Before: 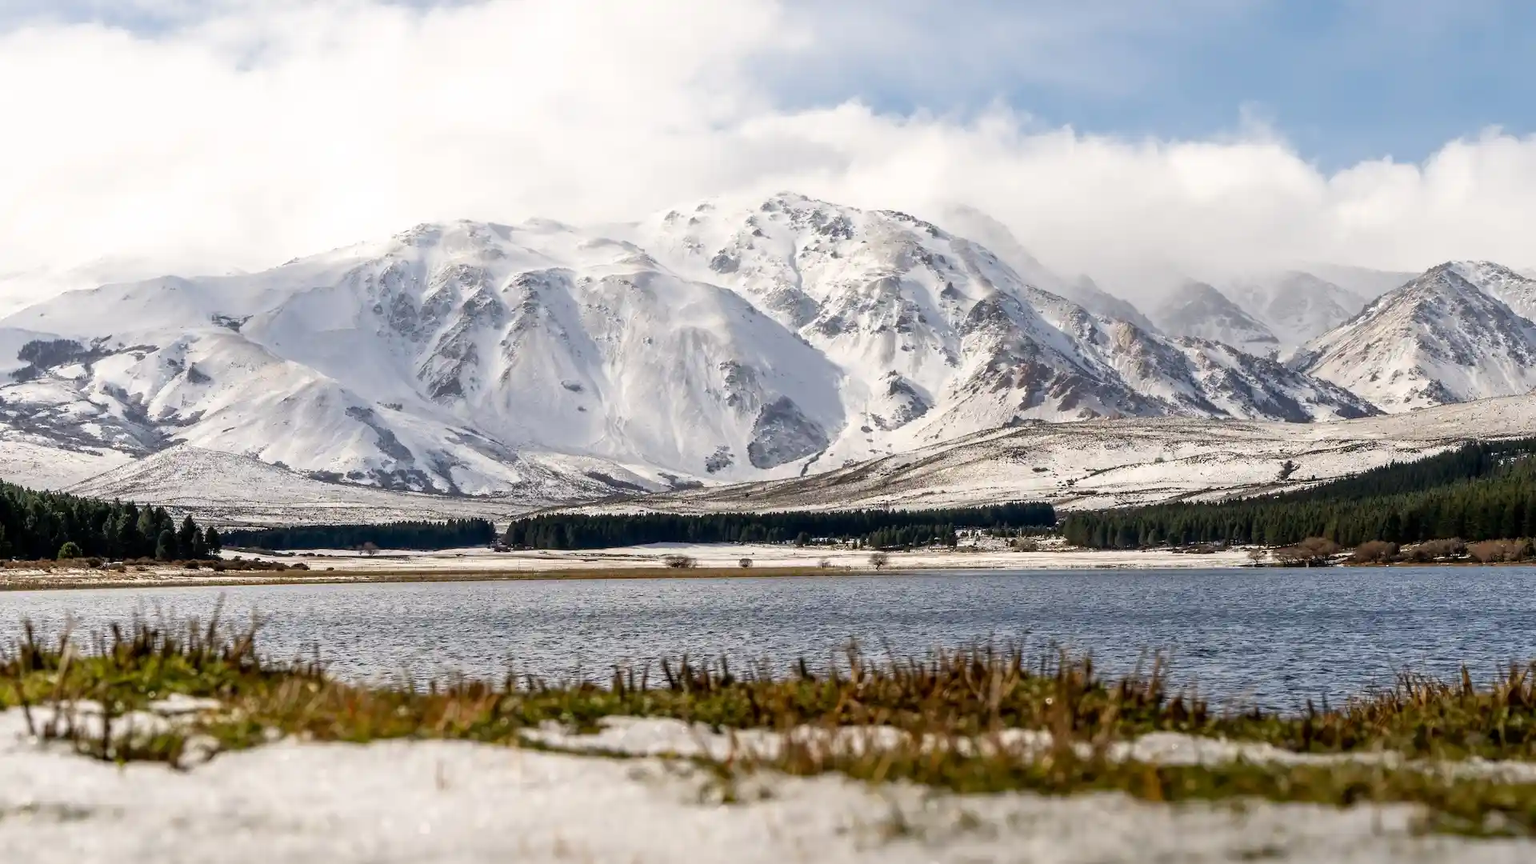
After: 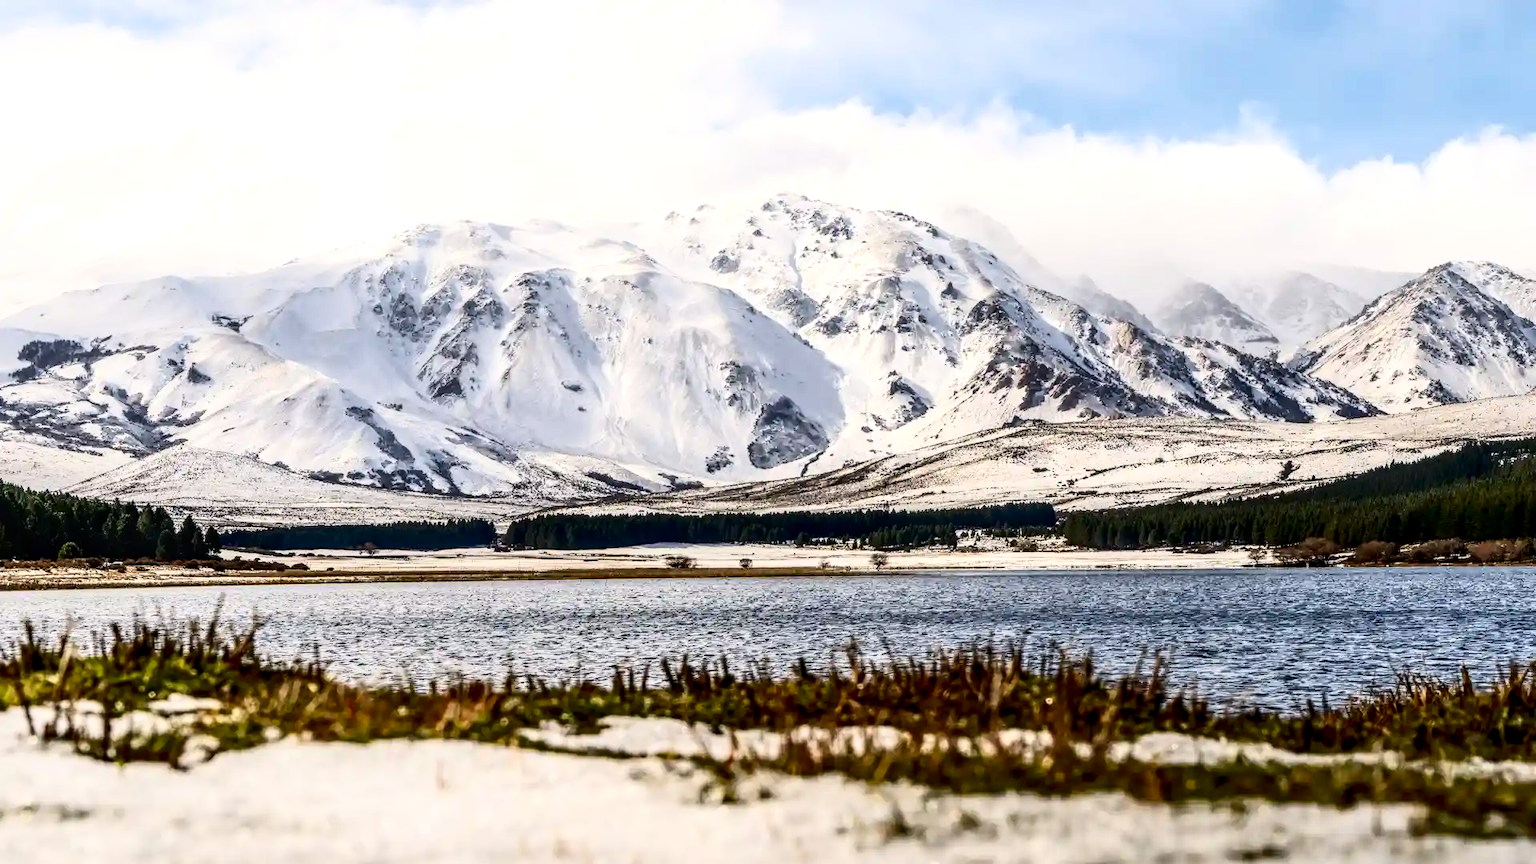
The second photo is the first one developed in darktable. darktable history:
contrast brightness saturation: contrast 0.4, brightness 0.05, saturation 0.25
local contrast: detail 140%
